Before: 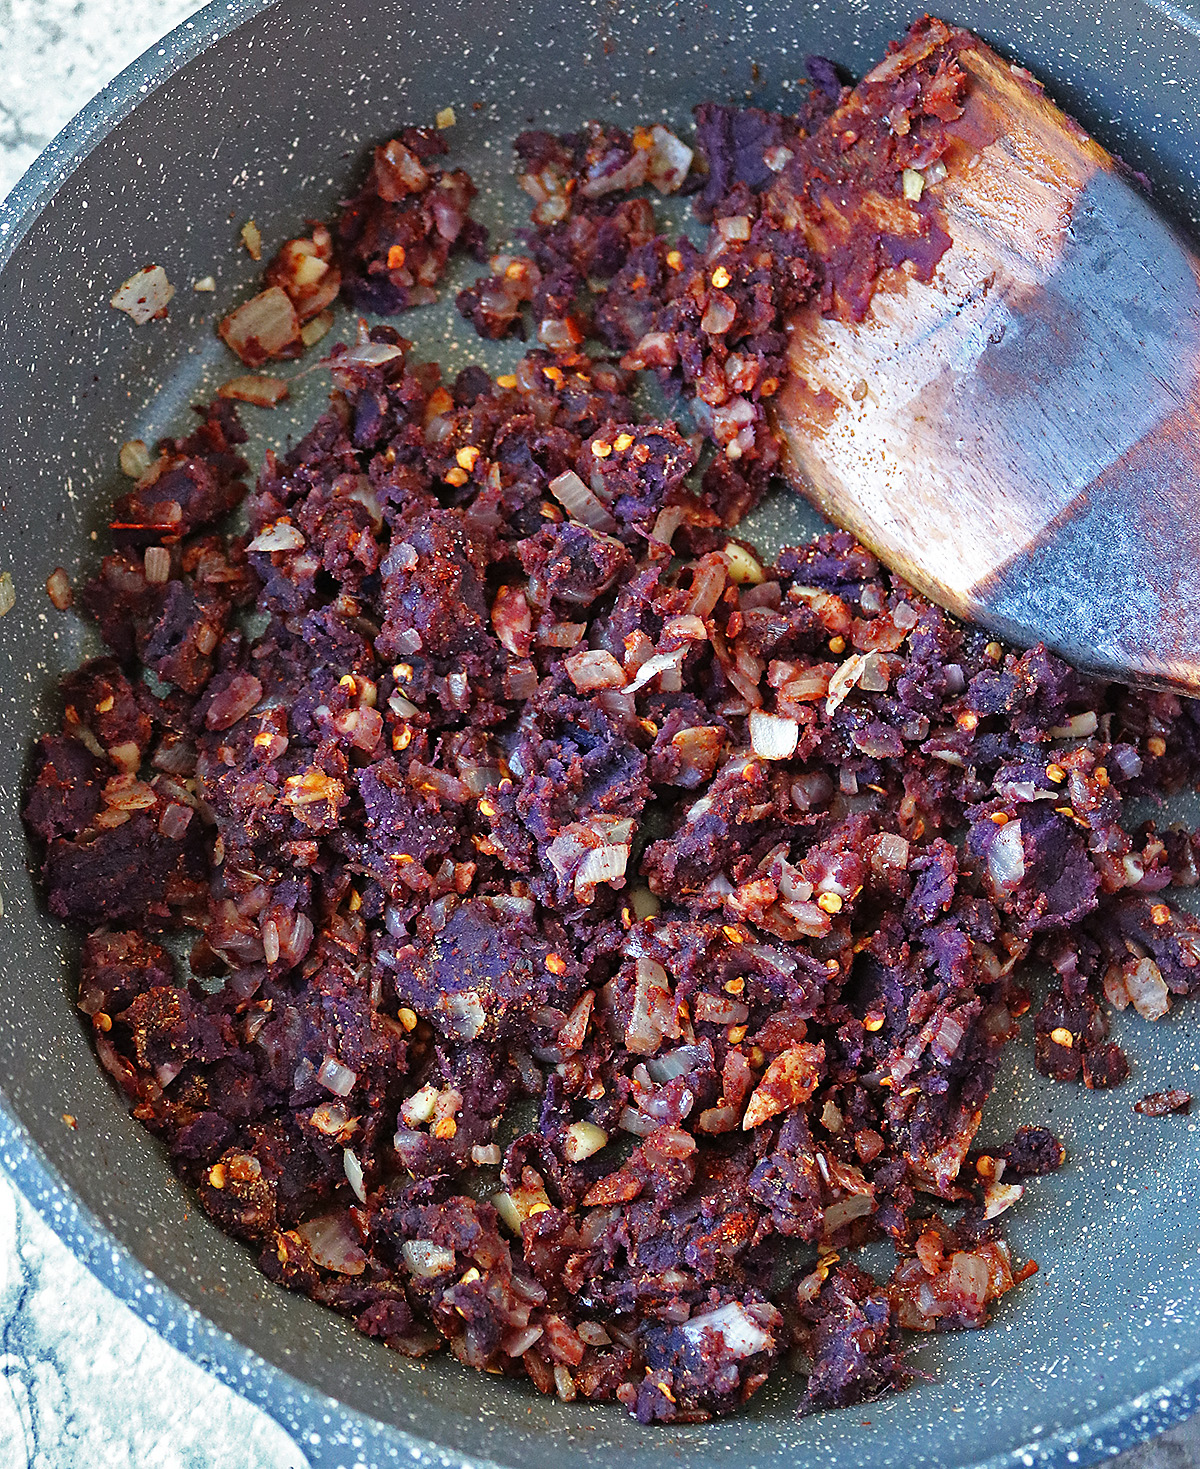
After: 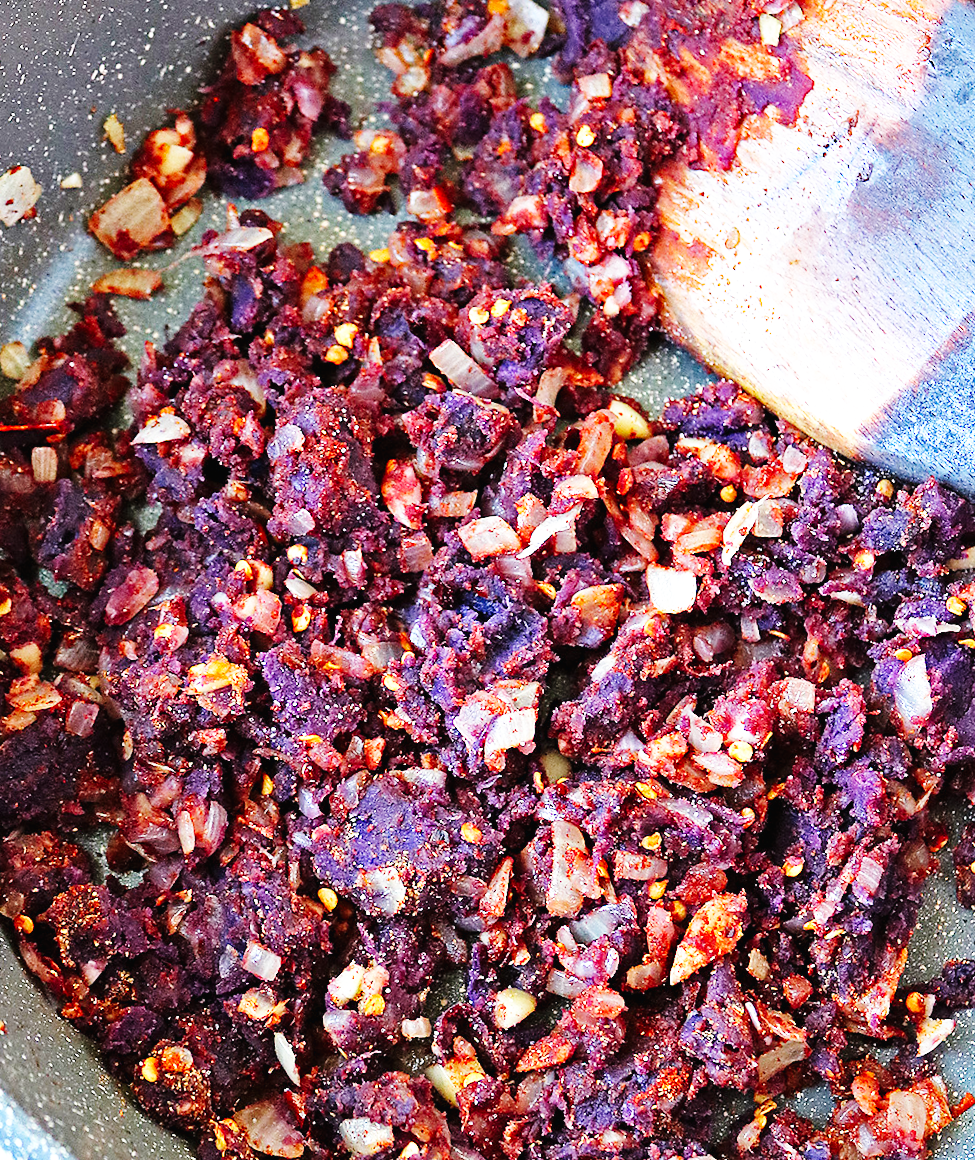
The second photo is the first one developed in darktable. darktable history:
rotate and perspective: rotation -4.25°, automatic cropping off
crop and rotate: left 11.831%, top 11.346%, right 13.429%, bottom 13.899%
base curve: curves: ch0 [(0, 0.003) (0.001, 0.002) (0.006, 0.004) (0.02, 0.022) (0.048, 0.086) (0.094, 0.234) (0.162, 0.431) (0.258, 0.629) (0.385, 0.8) (0.548, 0.918) (0.751, 0.988) (1, 1)], preserve colors none
